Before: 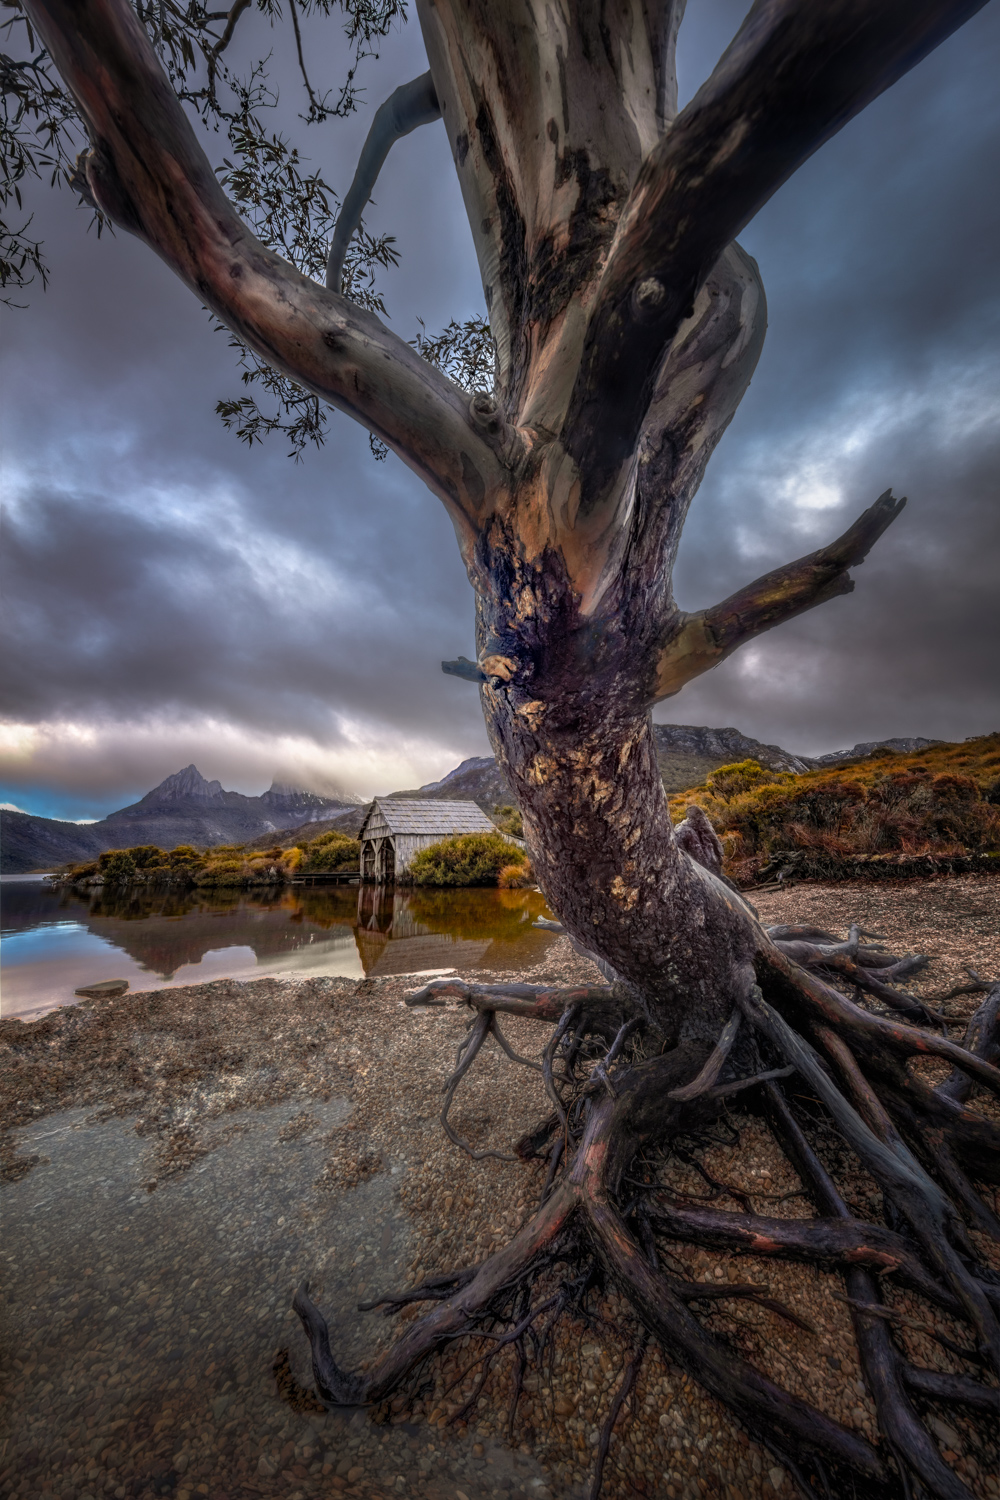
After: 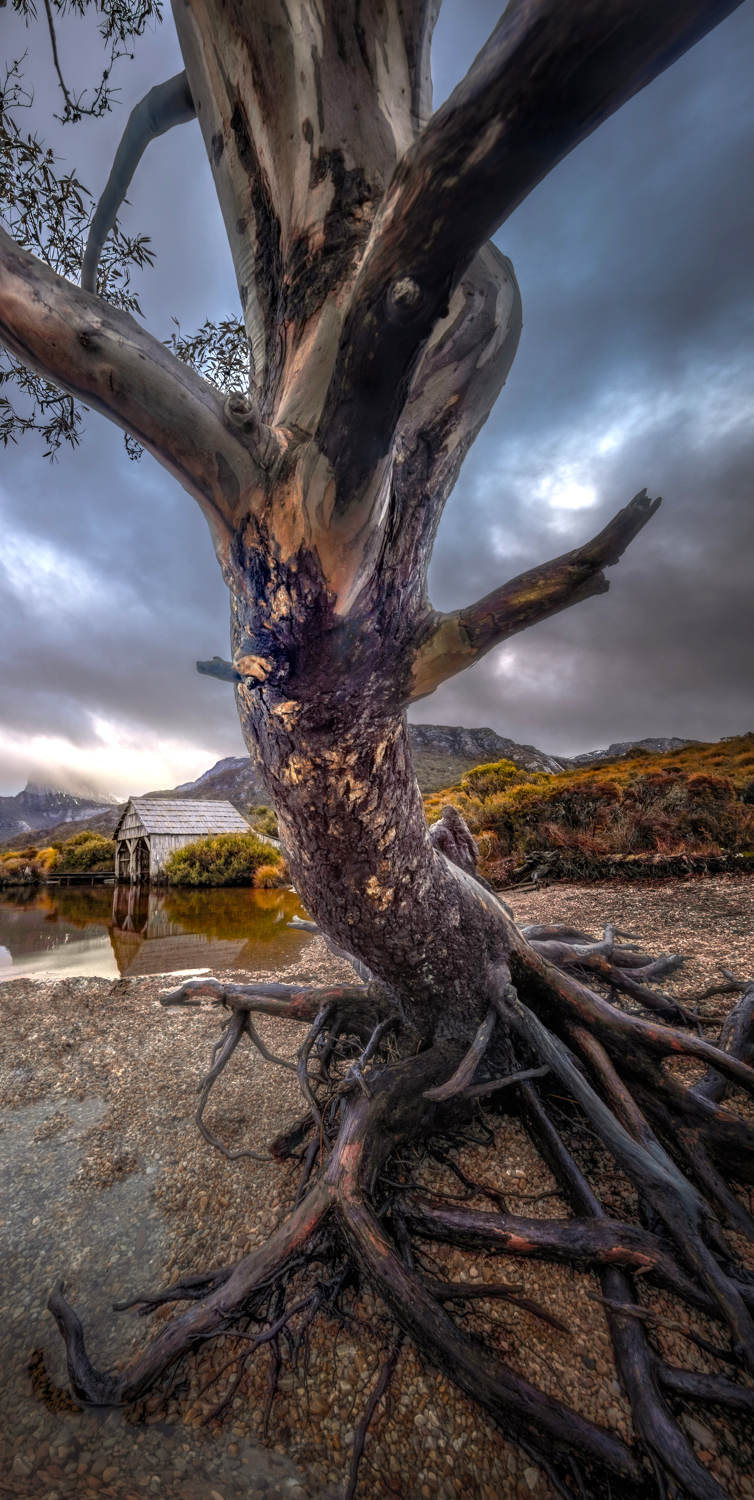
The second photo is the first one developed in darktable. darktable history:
exposure: exposure 0.485 EV, compensate highlight preservation false
crop and rotate: left 24.6%
